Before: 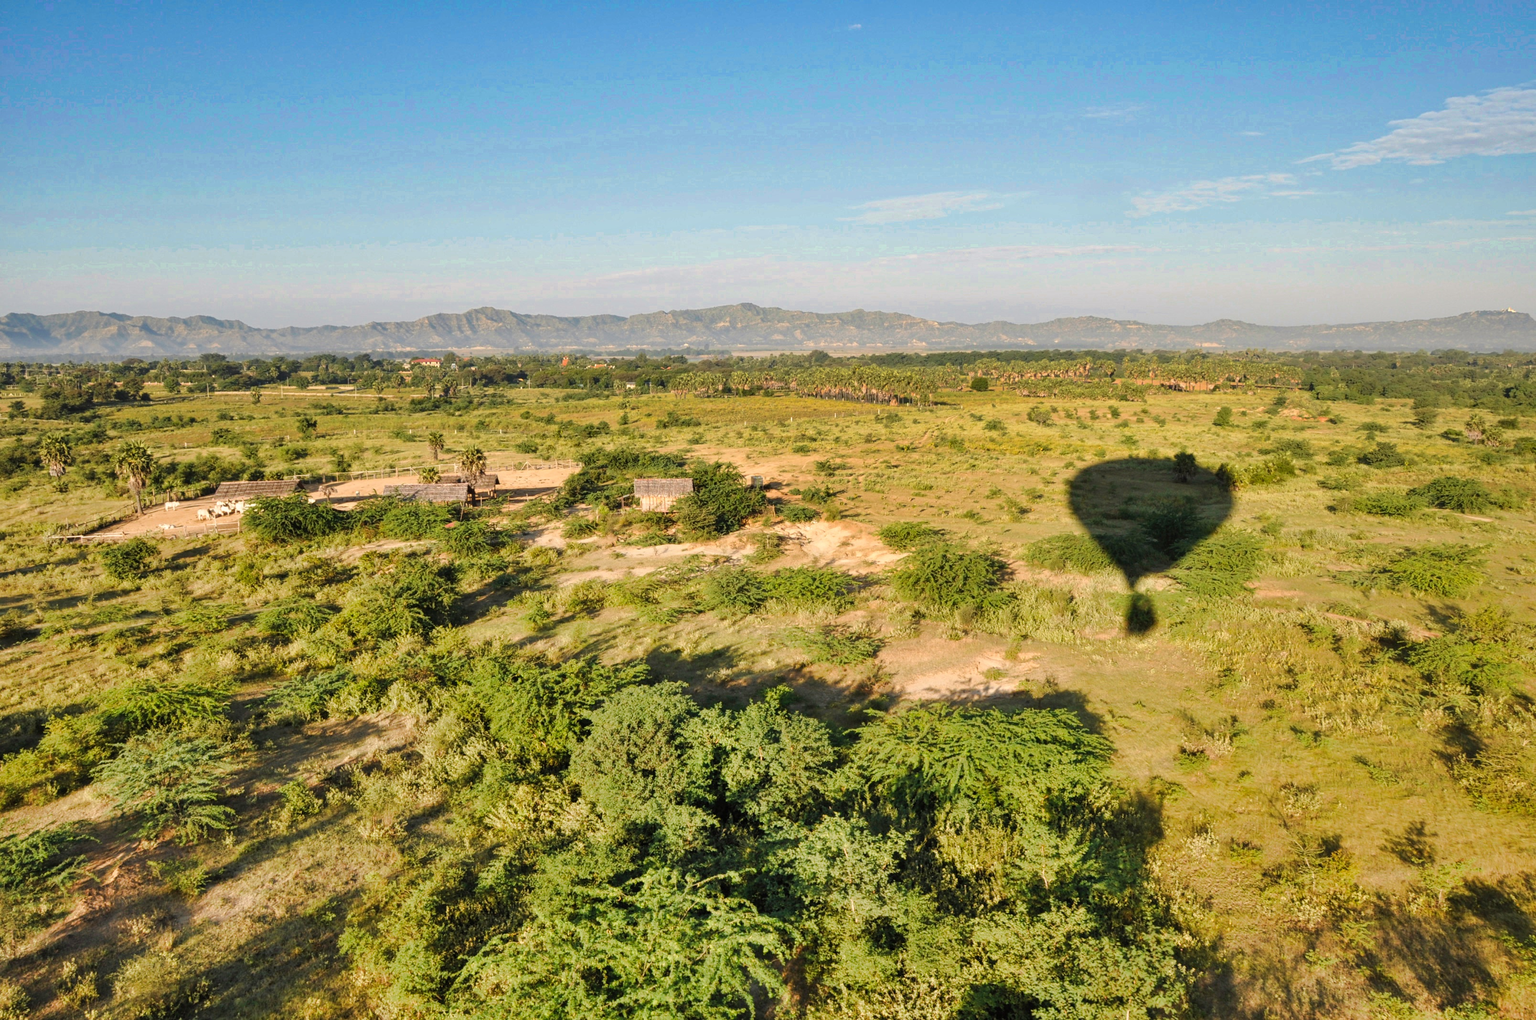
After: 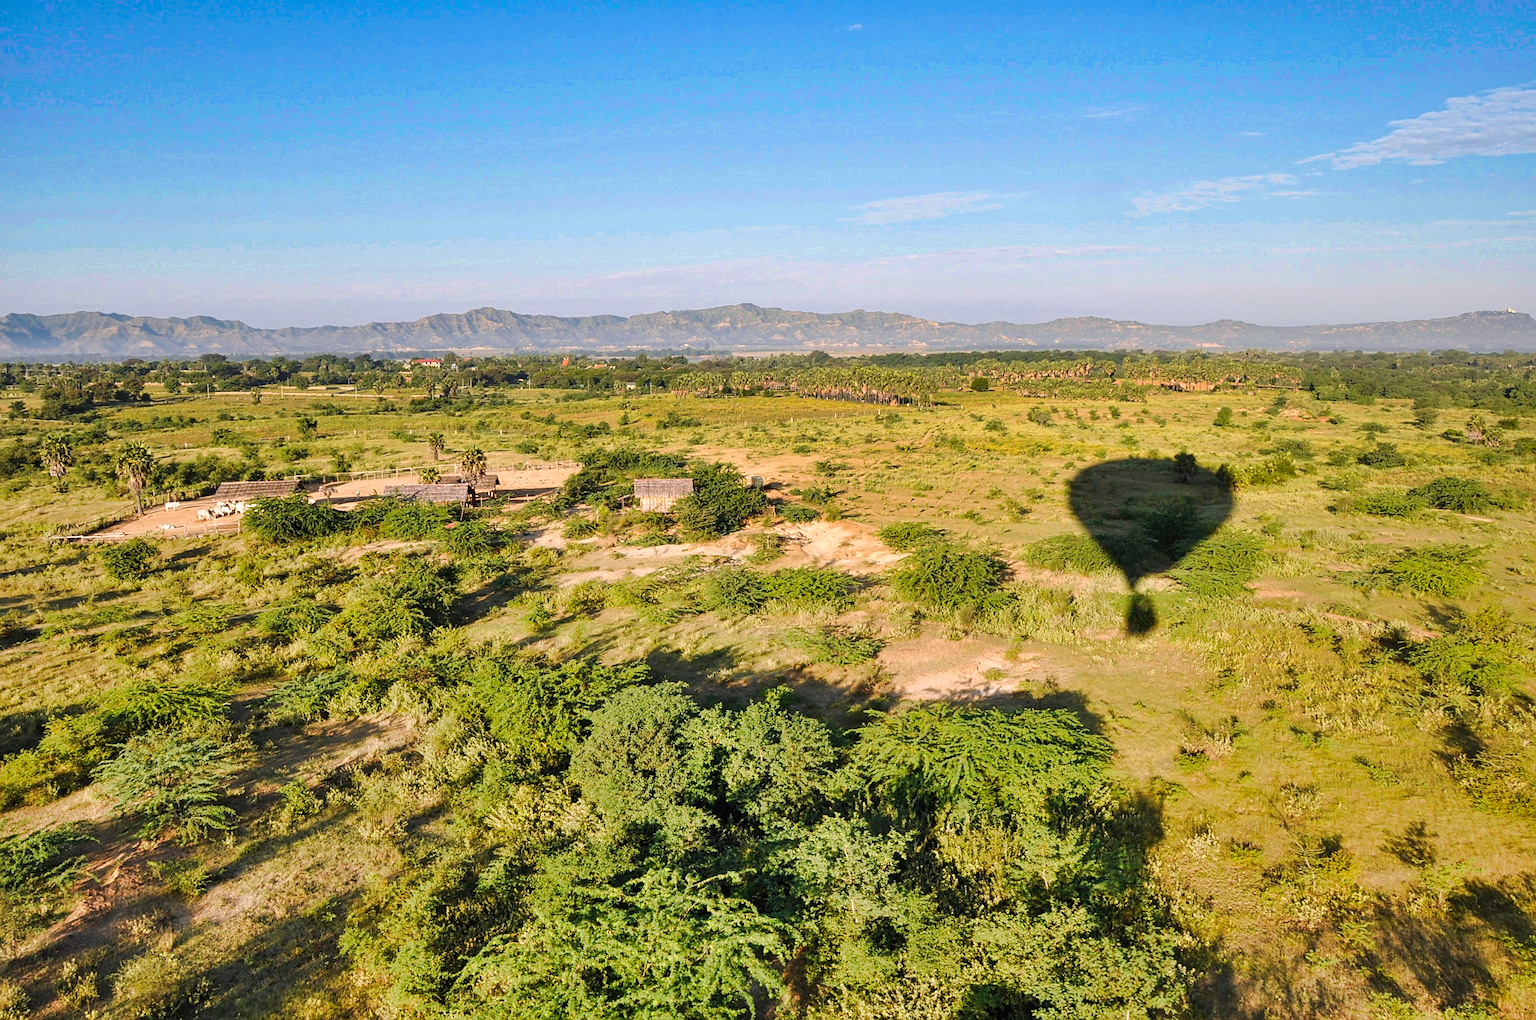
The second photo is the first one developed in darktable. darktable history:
sharpen: on, module defaults
contrast brightness saturation: contrast 0.081, saturation 0.024
color calibration: output R [1.003, 0.027, -0.041, 0], output G [-0.018, 1.043, -0.038, 0], output B [0.071, -0.086, 1.017, 0], illuminant as shot in camera, x 0.358, y 0.373, temperature 4628.91 K
color balance rgb: perceptual saturation grading › global saturation 0.481%, global vibrance 20%
